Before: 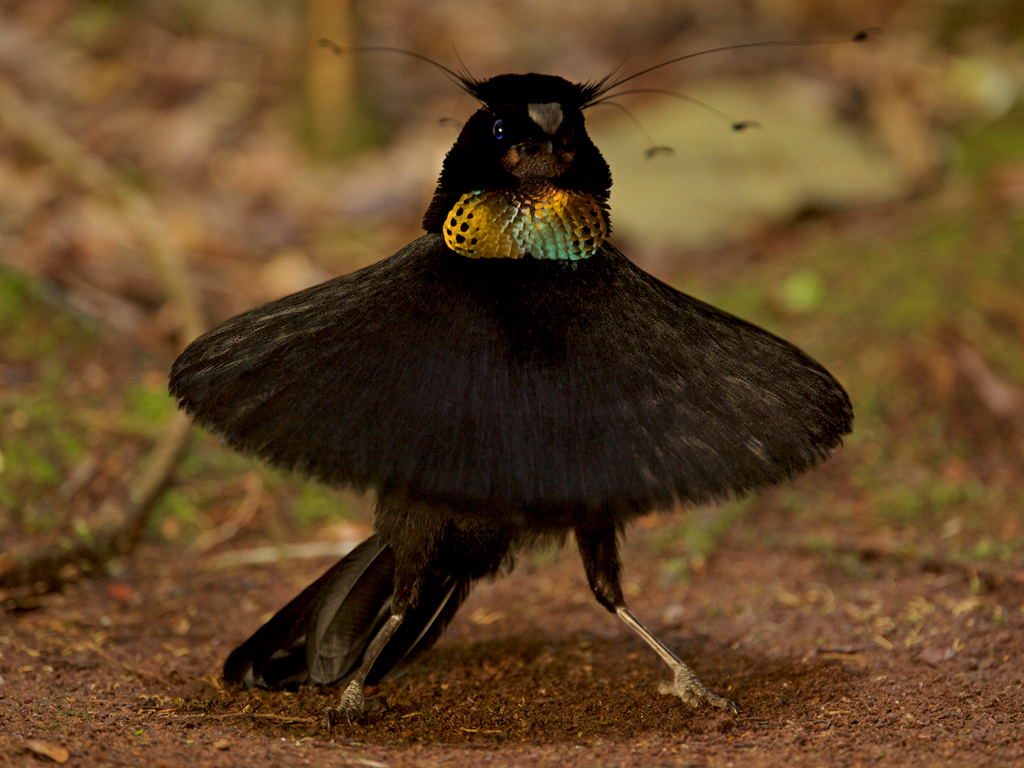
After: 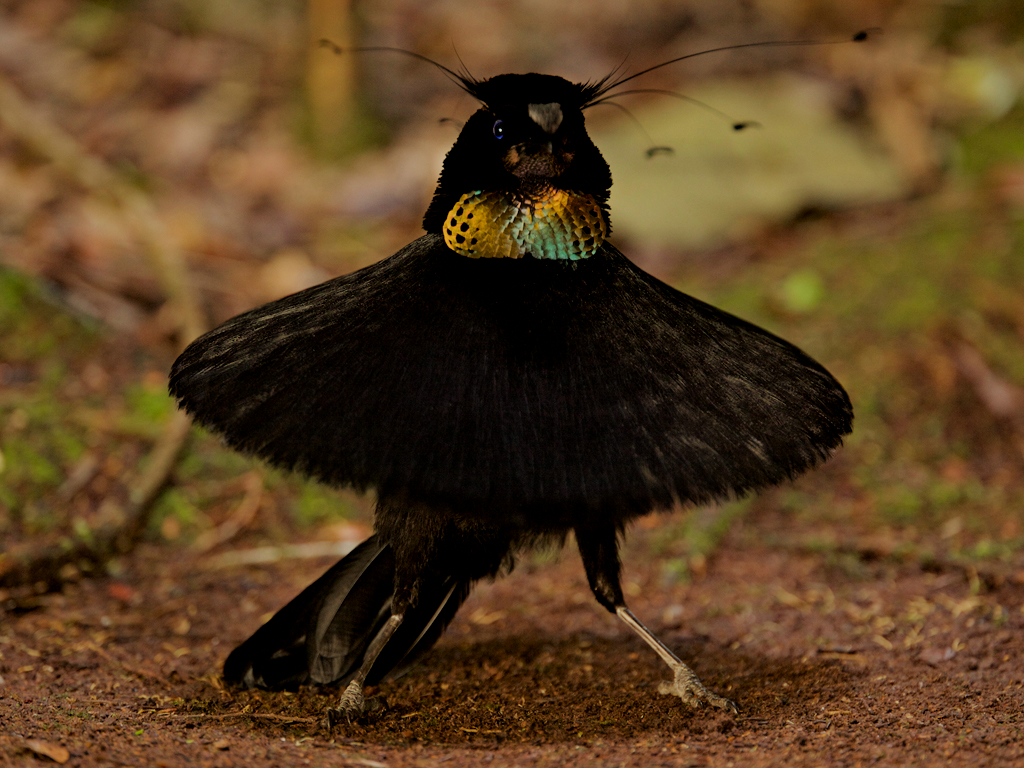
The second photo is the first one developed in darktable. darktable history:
filmic rgb: black relative exposure -7.65 EV, white relative exposure 4.56 EV, hardness 3.61
haze removal: compatibility mode true, adaptive false
